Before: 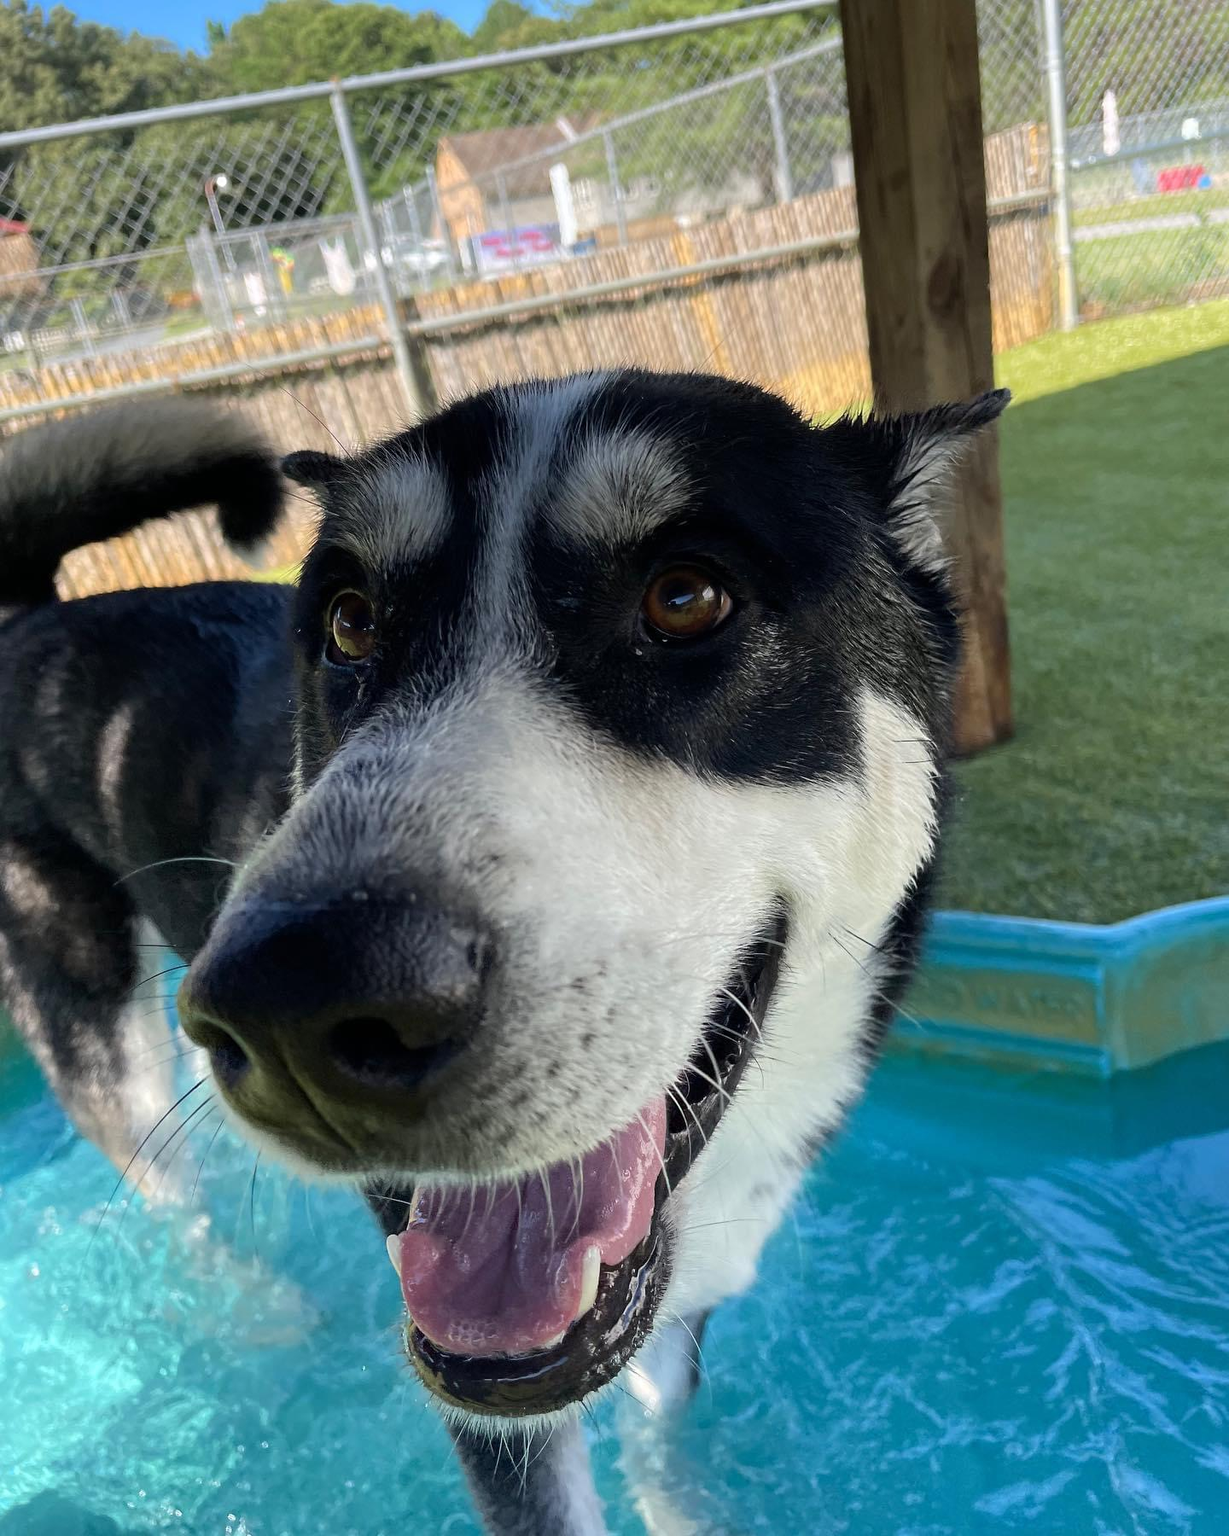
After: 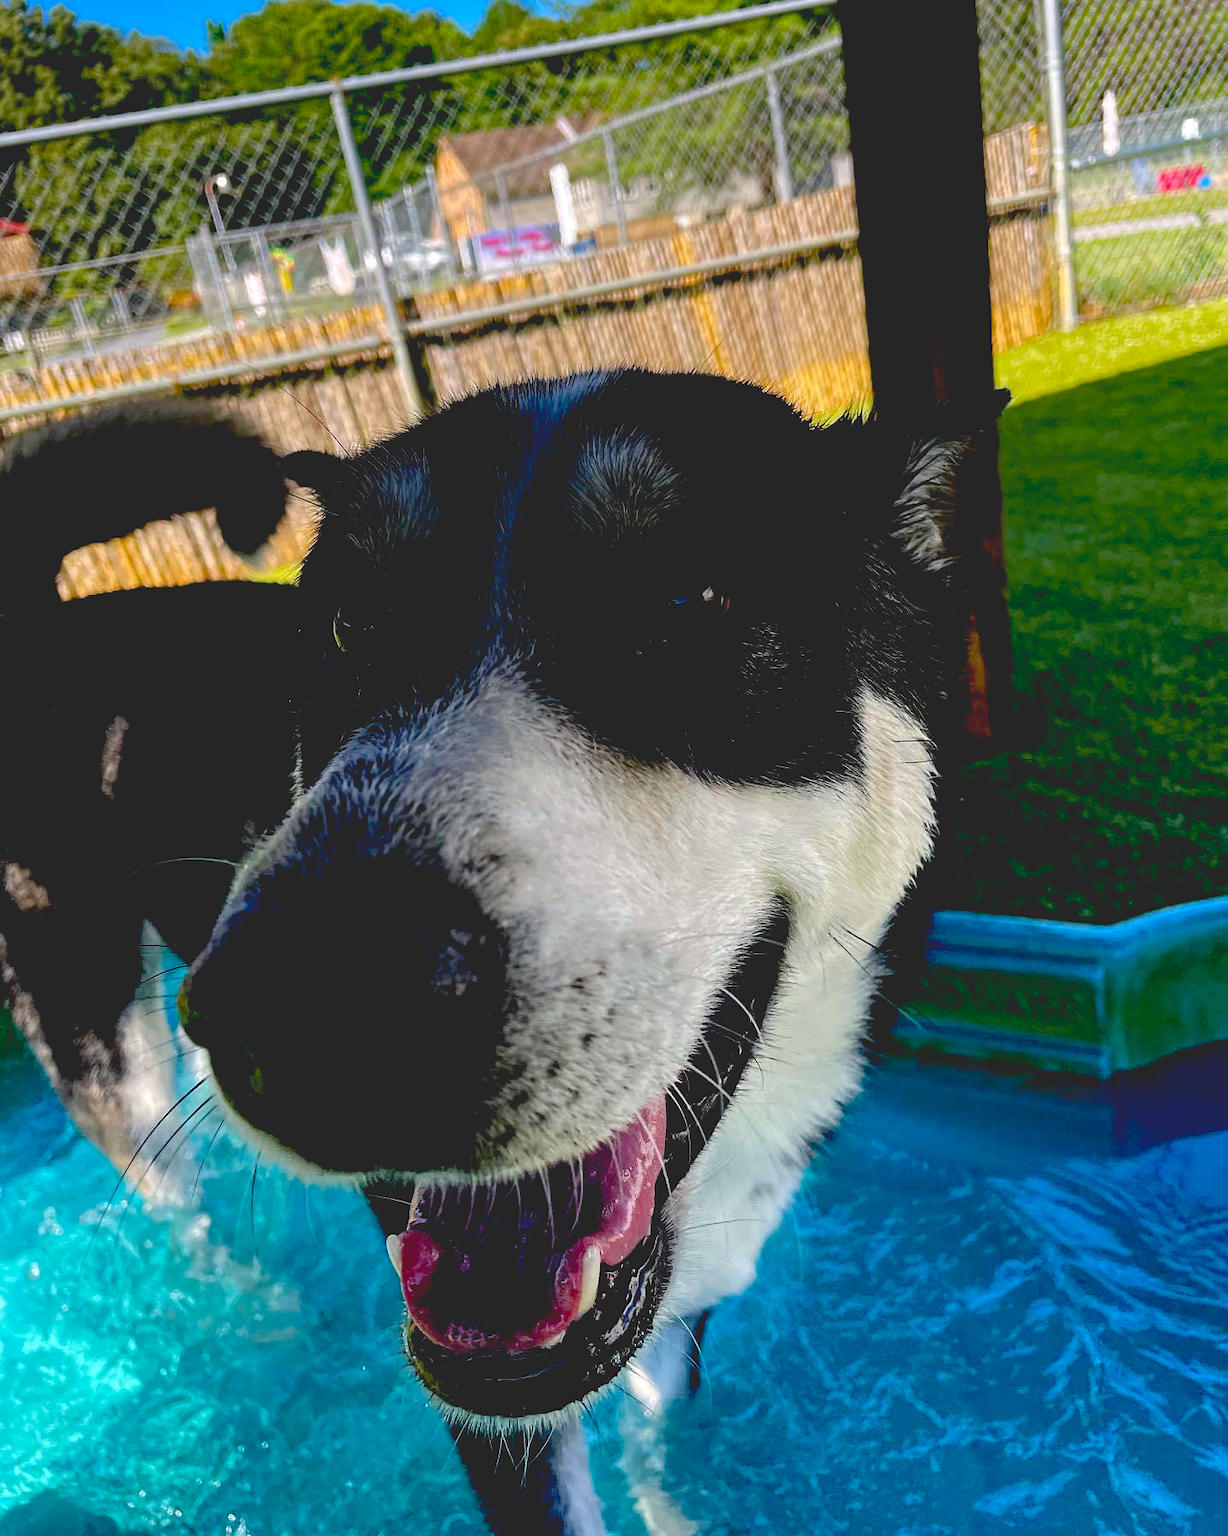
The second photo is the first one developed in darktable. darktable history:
exposure: black level correction 0.1, exposure -0.086 EV, compensate exposure bias true, compensate highlight preservation false
haze removal: compatibility mode true, adaptive false
color balance rgb: highlights gain › chroma 0.294%, highlights gain › hue 332.37°, global offset › luminance 1.985%, perceptual saturation grading › global saturation 16.662%, global vibrance 3.305%
